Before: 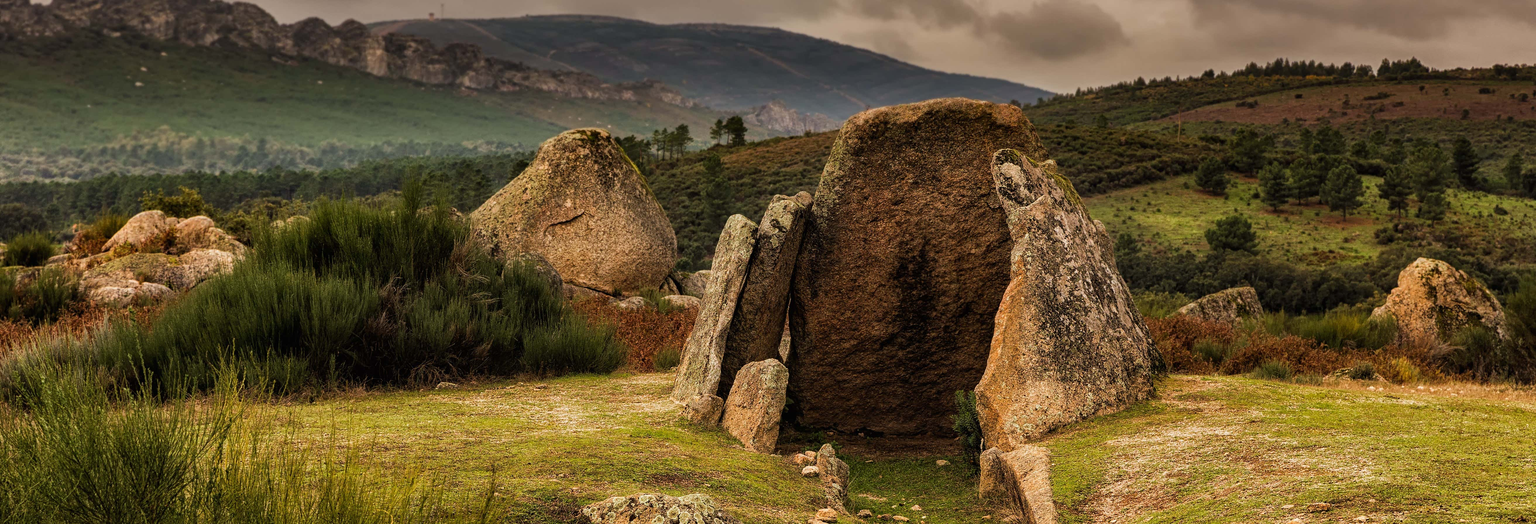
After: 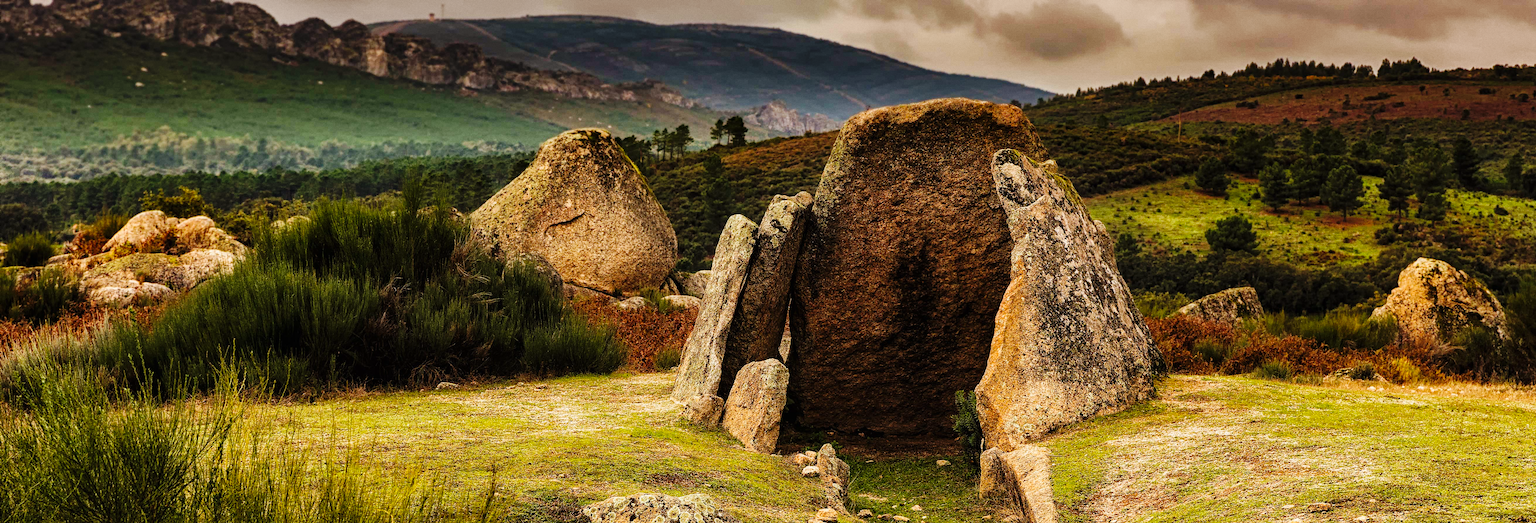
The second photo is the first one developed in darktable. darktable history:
haze removal: compatibility mode true, adaptive false
base curve: curves: ch0 [(0, 0) (0.036, 0.025) (0.121, 0.166) (0.206, 0.329) (0.605, 0.79) (1, 1)], preserve colors none
grain: coarseness 0.09 ISO
